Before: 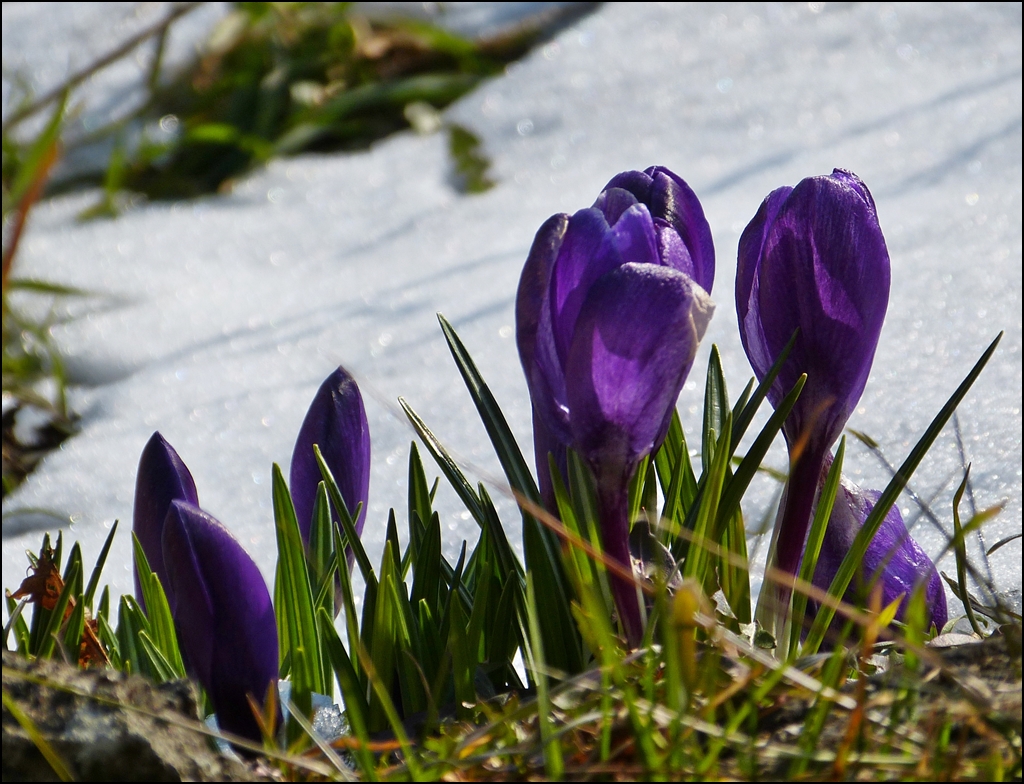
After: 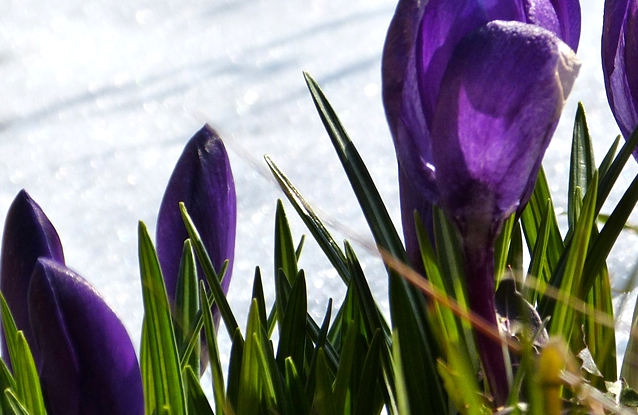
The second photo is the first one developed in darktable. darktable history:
crop: left 13.156%, top 30.986%, right 24.484%, bottom 16.062%
tone equalizer: -8 EV -0.428 EV, -7 EV -0.429 EV, -6 EV -0.317 EV, -5 EV -0.208 EV, -3 EV 0.222 EV, -2 EV 0.315 EV, -1 EV 0.391 EV, +0 EV 0.411 EV
